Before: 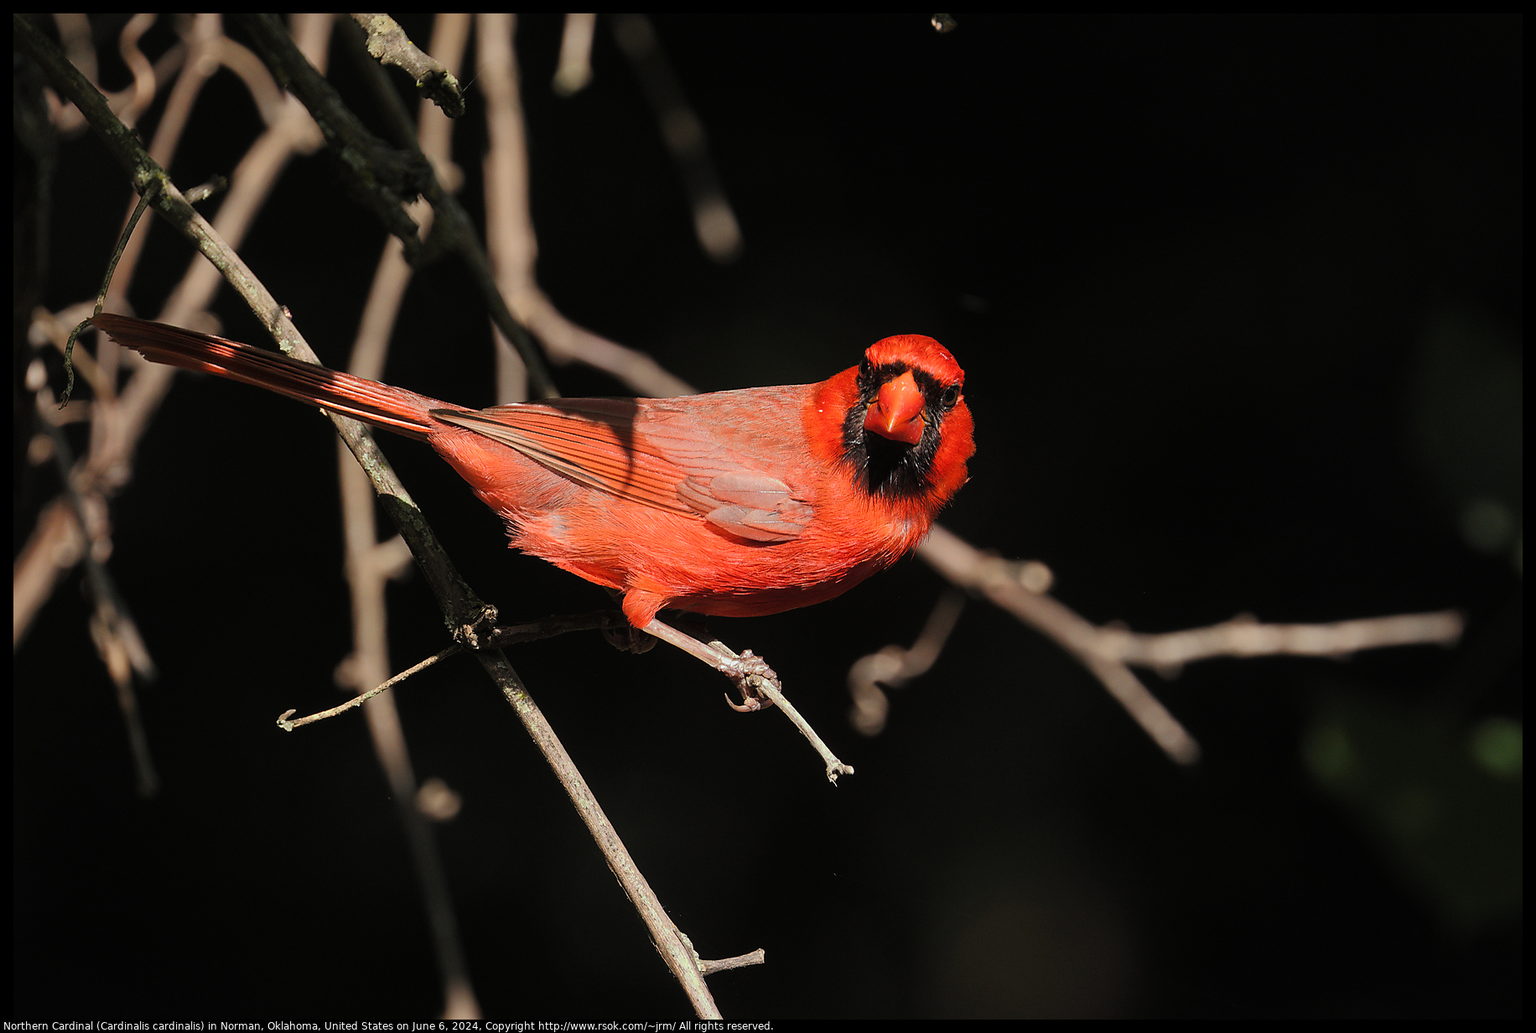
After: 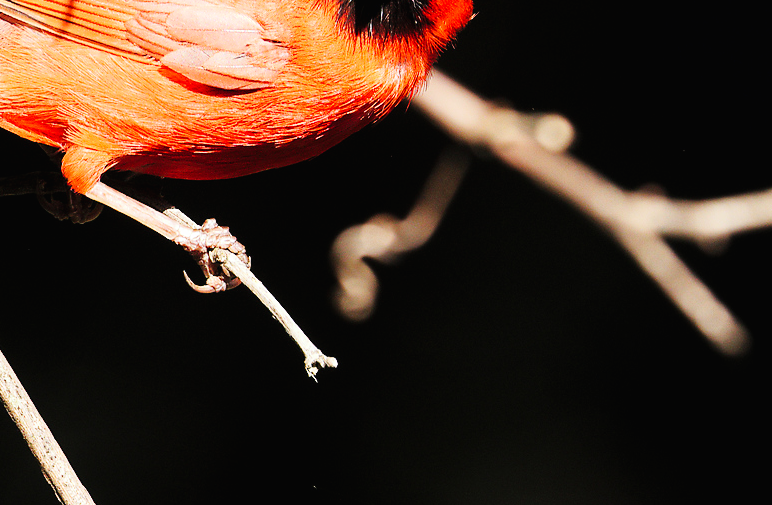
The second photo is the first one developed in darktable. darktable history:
crop: left 37.221%, top 45.169%, right 20.63%, bottom 13.777%
base curve: curves: ch0 [(0, 0.003) (0.001, 0.002) (0.006, 0.004) (0.02, 0.022) (0.048, 0.086) (0.094, 0.234) (0.162, 0.431) (0.258, 0.629) (0.385, 0.8) (0.548, 0.918) (0.751, 0.988) (1, 1)], preserve colors none
